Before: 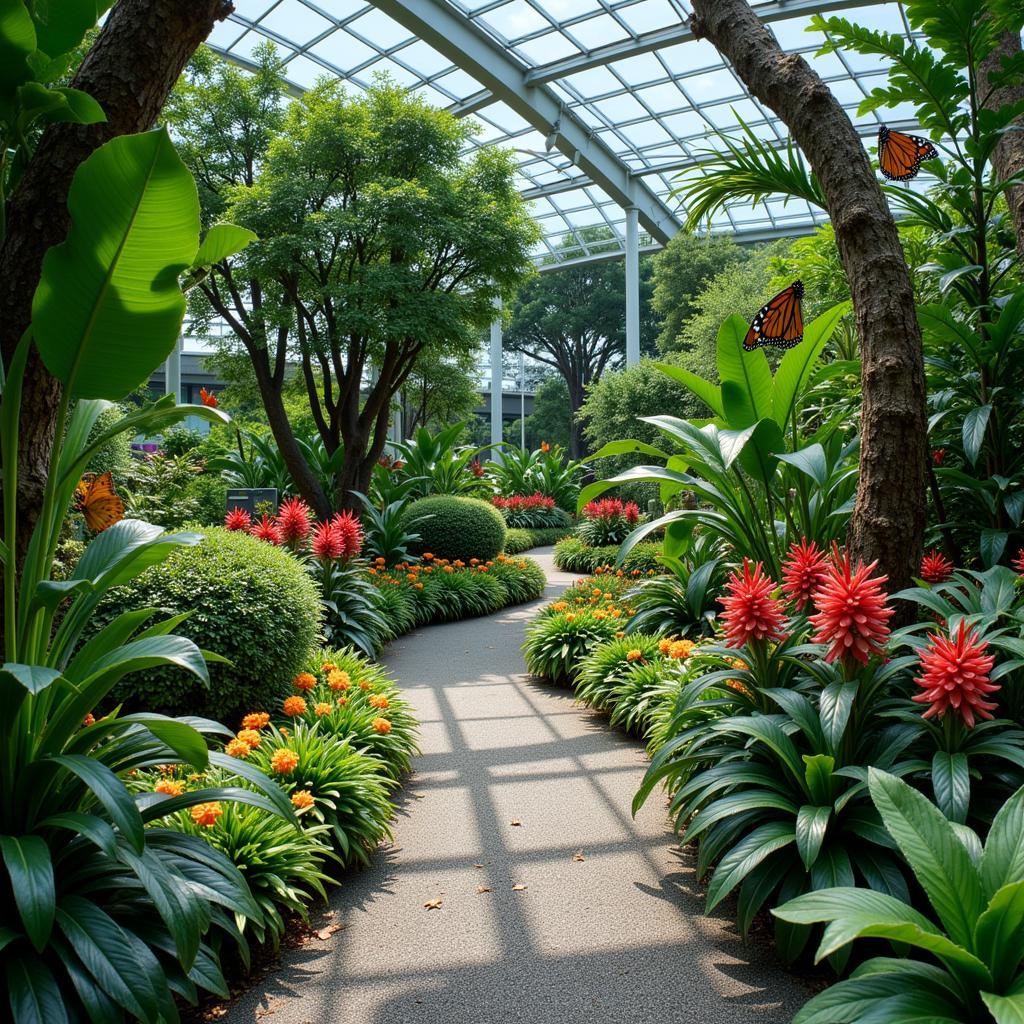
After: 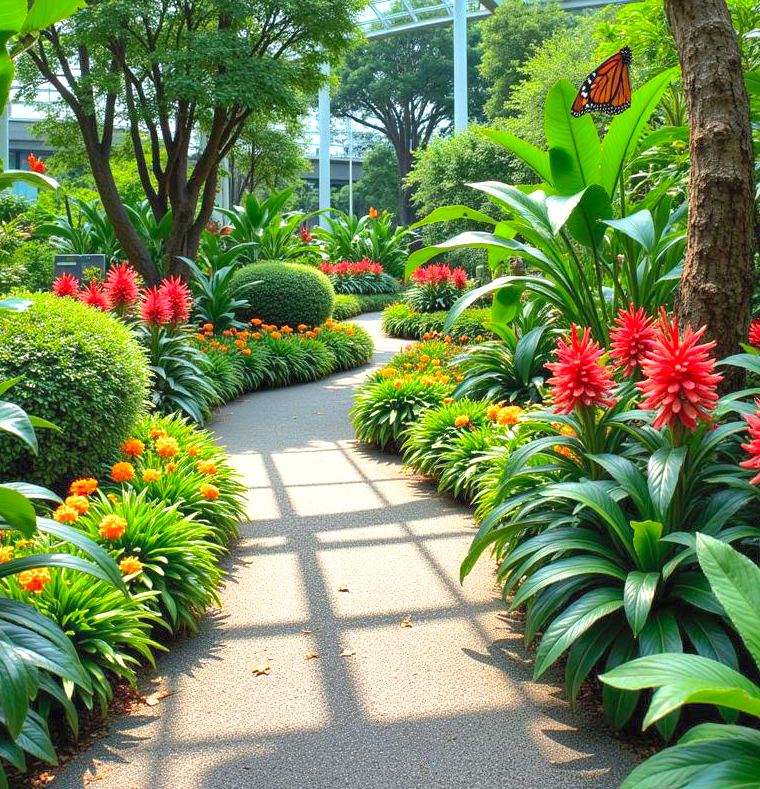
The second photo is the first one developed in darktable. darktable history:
shadows and highlights: shadows 58.21, highlights -60.04
exposure: black level correction 0, exposure 0.7 EV, compensate exposure bias true, compensate highlight preservation false
crop: left 16.875%, top 22.934%, right 8.822%
contrast brightness saturation: contrast 0.204, brightness 0.158, saturation 0.229
